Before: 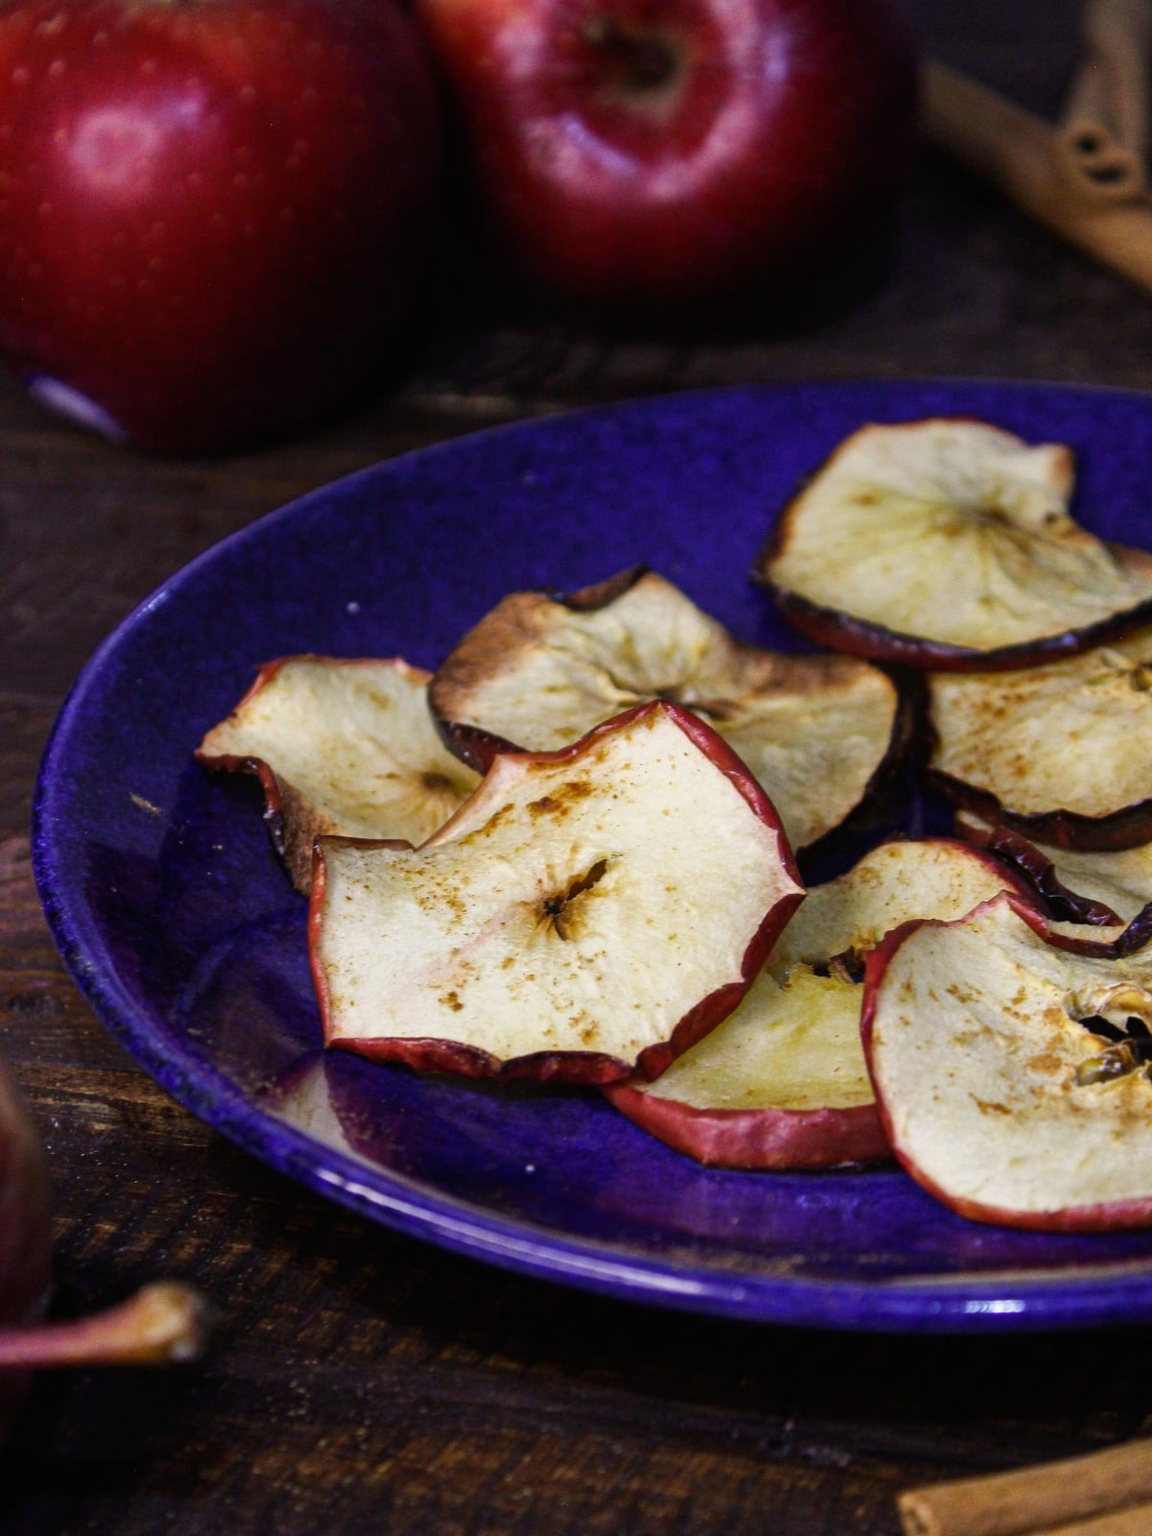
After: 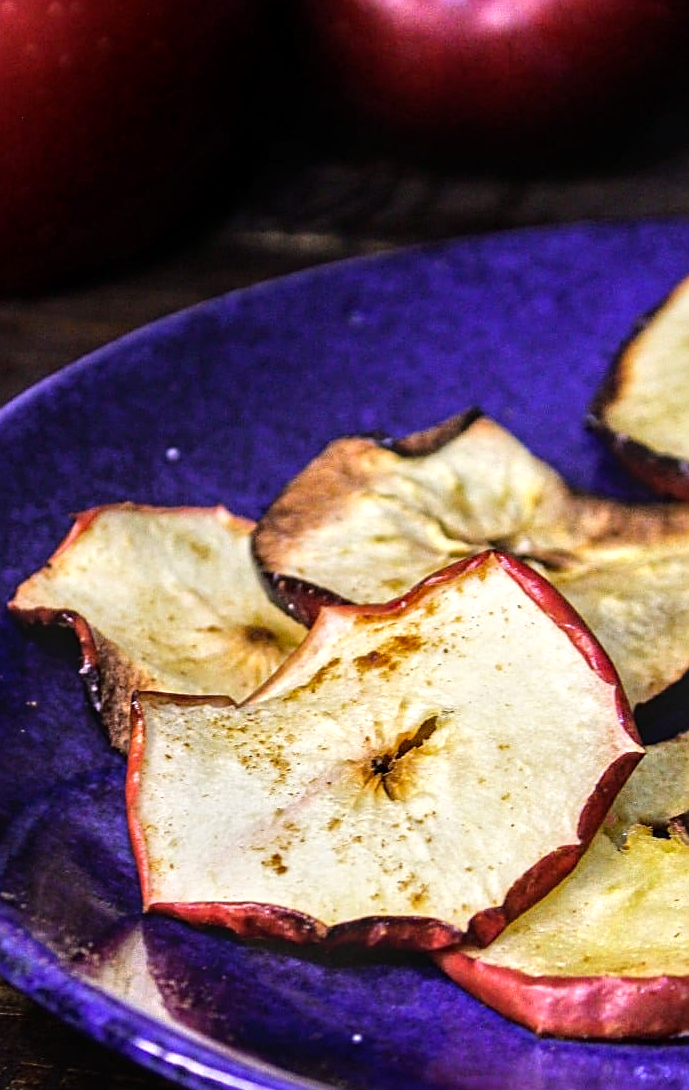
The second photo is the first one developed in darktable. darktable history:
crop: left 16.258%, top 11.243%, right 26.255%, bottom 20.624%
local contrast: on, module defaults
tone equalizer: -7 EV 0.156 EV, -6 EV 0.628 EV, -5 EV 1.17 EV, -4 EV 1.32 EV, -3 EV 1.14 EV, -2 EV 0.6 EV, -1 EV 0.149 EV, smoothing diameter 2.09%, edges refinement/feathering 17.55, mask exposure compensation -1.57 EV, filter diffusion 5
sharpen: on, module defaults
contrast brightness saturation: contrast 0.052
